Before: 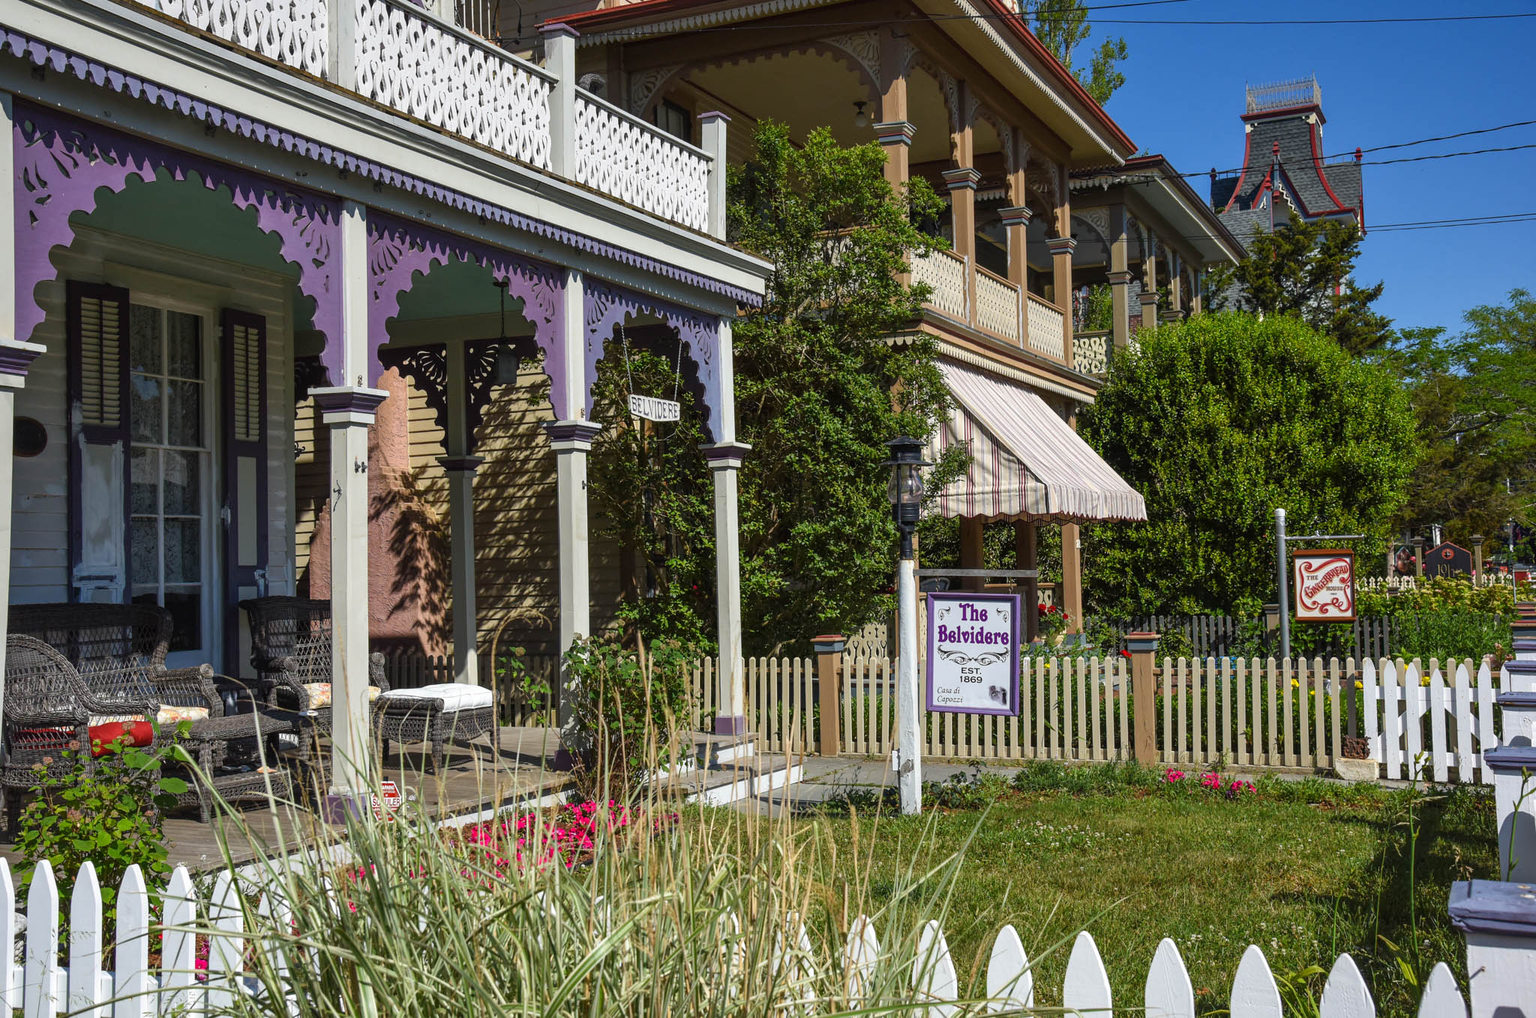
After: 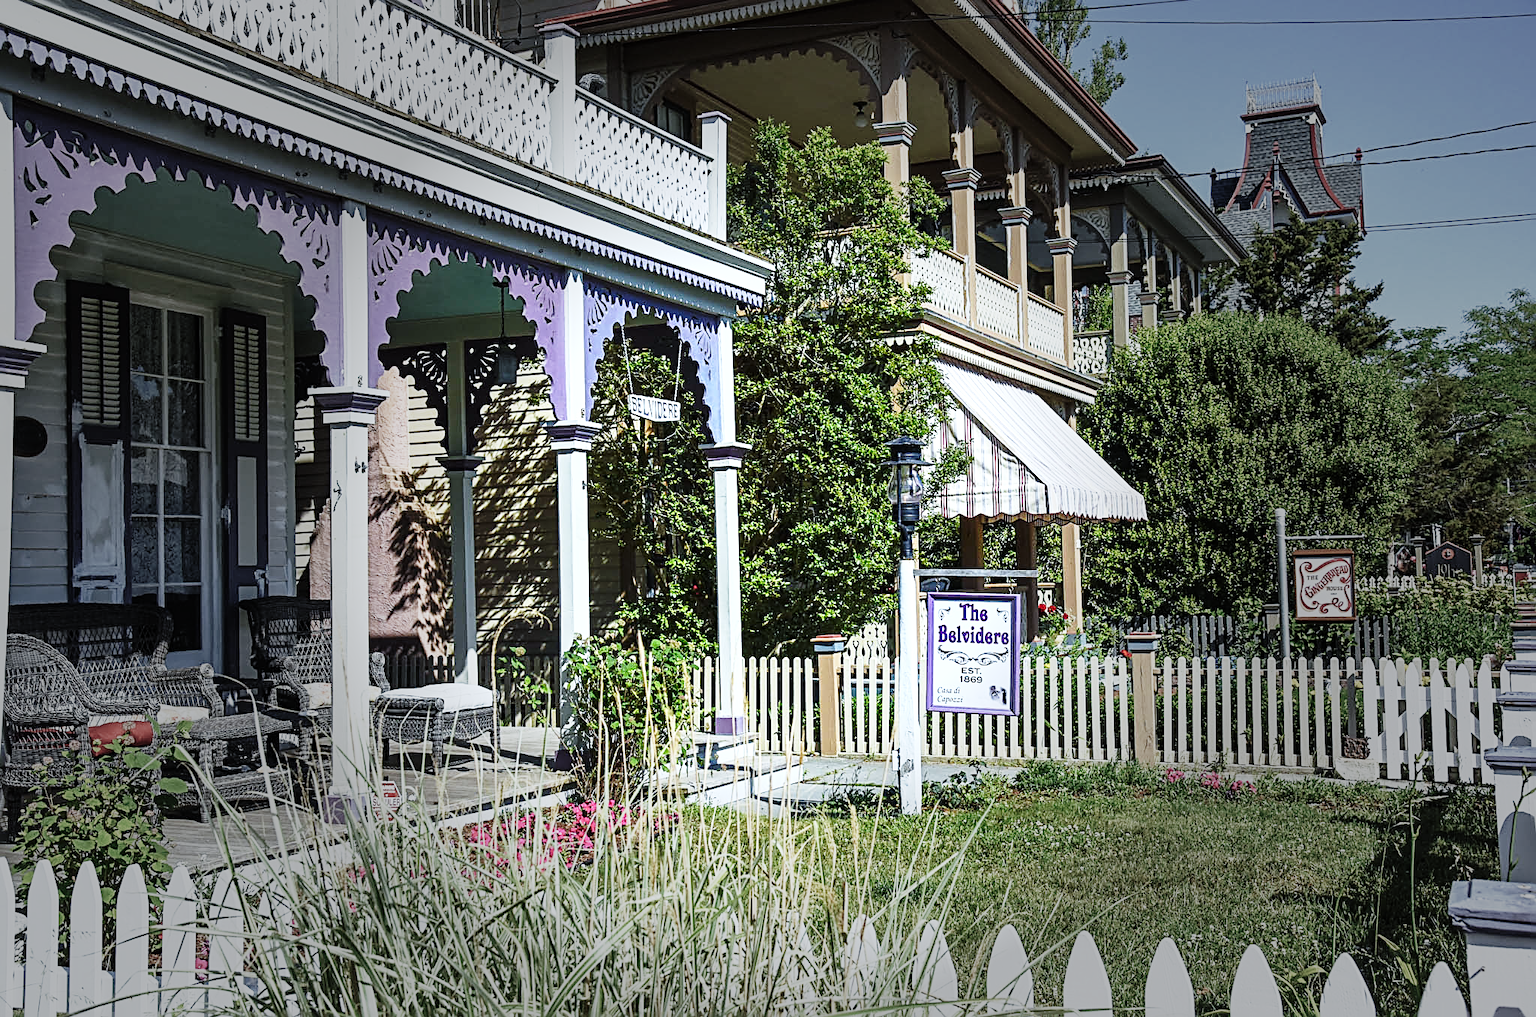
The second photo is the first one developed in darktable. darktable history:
color balance: on, module defaults
sharpen: radius 2.584, amount 0.688
vignetting: fall-off start 31.28%, fall-off radius 34.64%, brightness -0.575
exposure: exposure 0.6 EV, compensate highlight preservation false
white balance: red 0.926, green 1.003, blue 1.133
base curve: curves: ch0 [(0, 0) (0.028, 0.03) (0.121, 0.232) (0.46, 0.748) (0.859, 0.968) (1, 1)], preserve colors none
rgb curve: curves: ch0 [(0, 0) (0.078, 0.051) (0.929, 0.956) (1, 1)], compensate middle gray true
color calibration: illuminant Planckian (black body), x 0.351, y 0.352, temperature 4794.27 K
